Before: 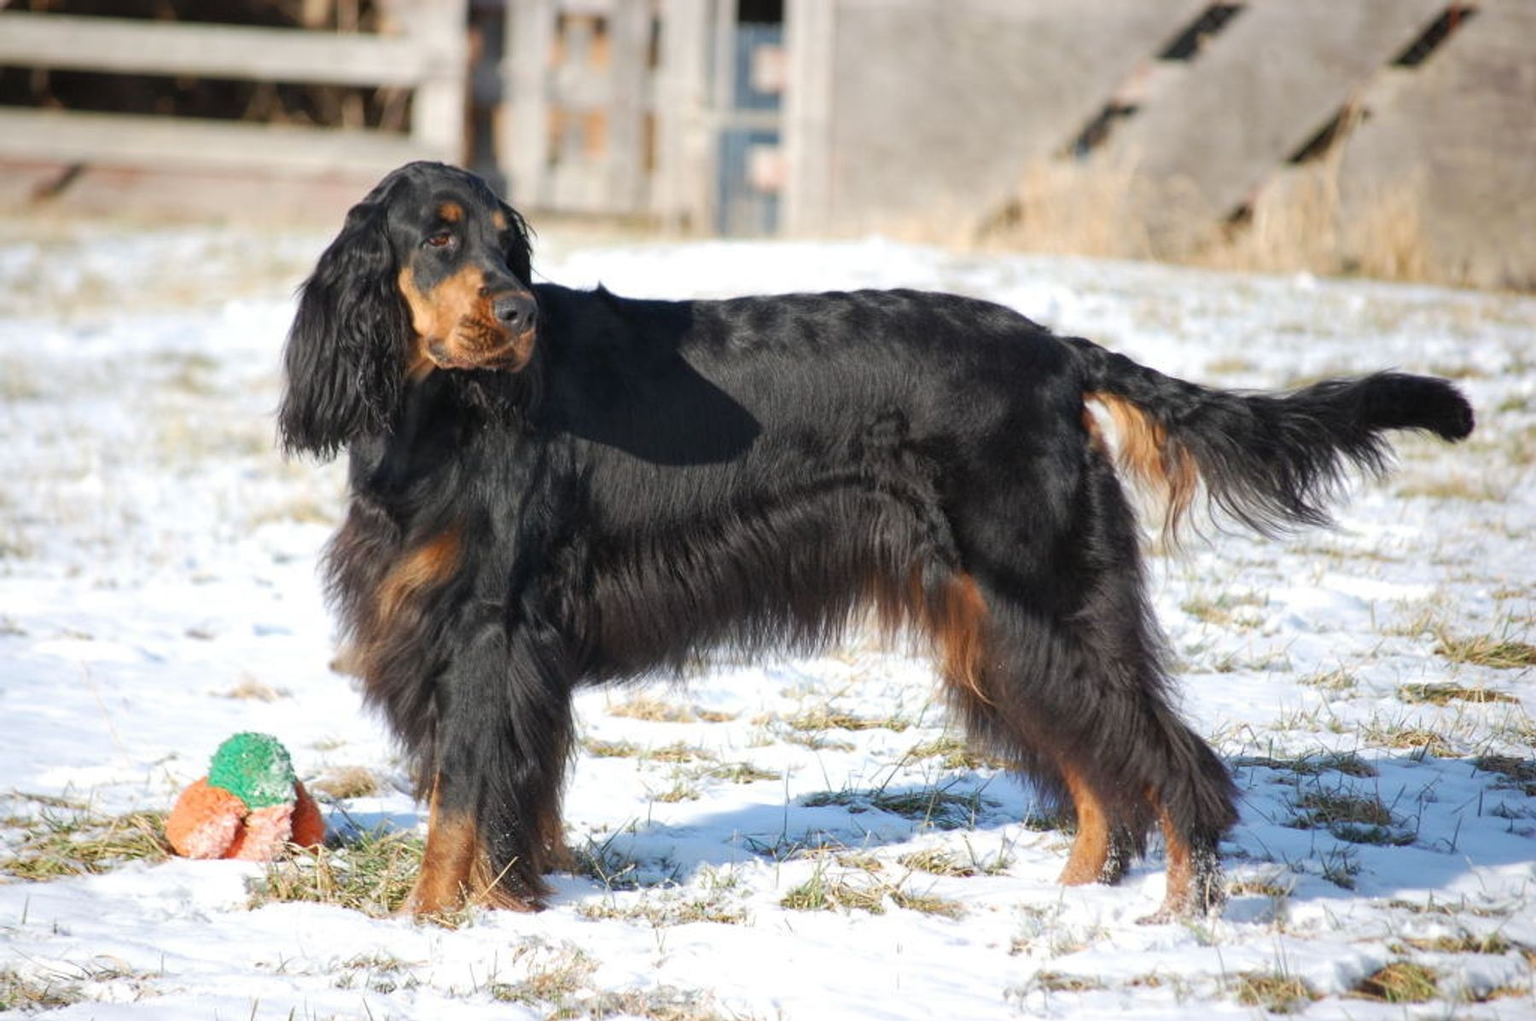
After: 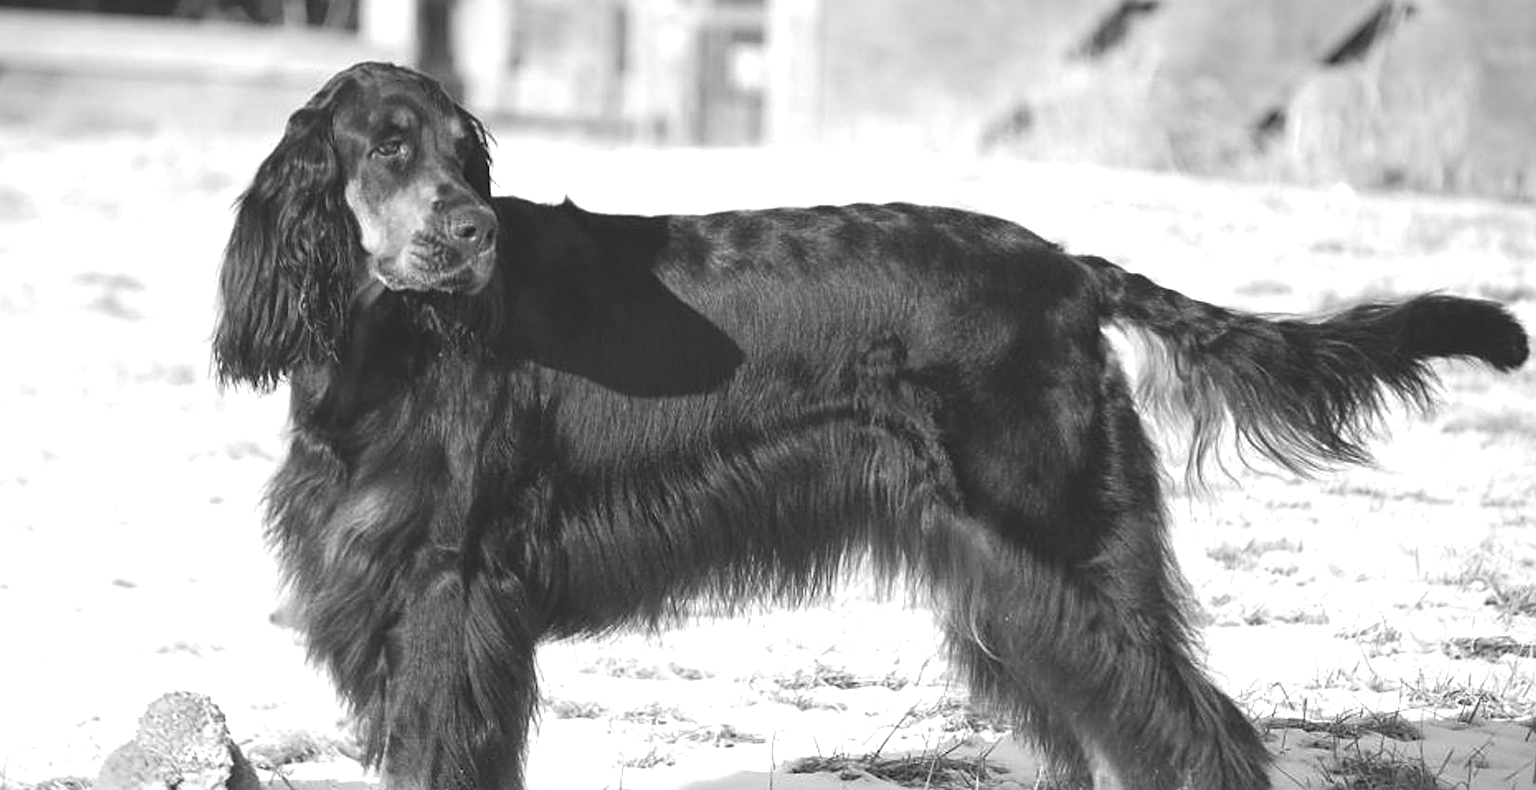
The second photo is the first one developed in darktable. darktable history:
sharpen: on, module defaults
crop: left 5.596%, top 10.314%, right 3.534%, bottom 19.395%
monochrome: on, module defaults
color balance rgb: perceptual saturation grading › global saturation 20%, perceptual saturation grading › highlights -50%, perceptual saturation grading › shadows 30%, perceptual brilliance grading › global brilliance 10%, perceptual brilliance grading › shadows 15%
exposure: black level correction -0.014, exposure -0.193 EV, compensate highlight preservation false
color calibration: x 0.37, y 0.382, temperature 4313.32 K
color balance: mode lift, gamma, gain (sRGB), lift [0.997, 0.979, 1.021, 1.011], gamma [1, 1.084, 0.916, 0.998], gain [1, 0.87, 1.13, 1.101], contrast 4.55%, contrast fulcrum 38.24%, output saturation 104.09%
